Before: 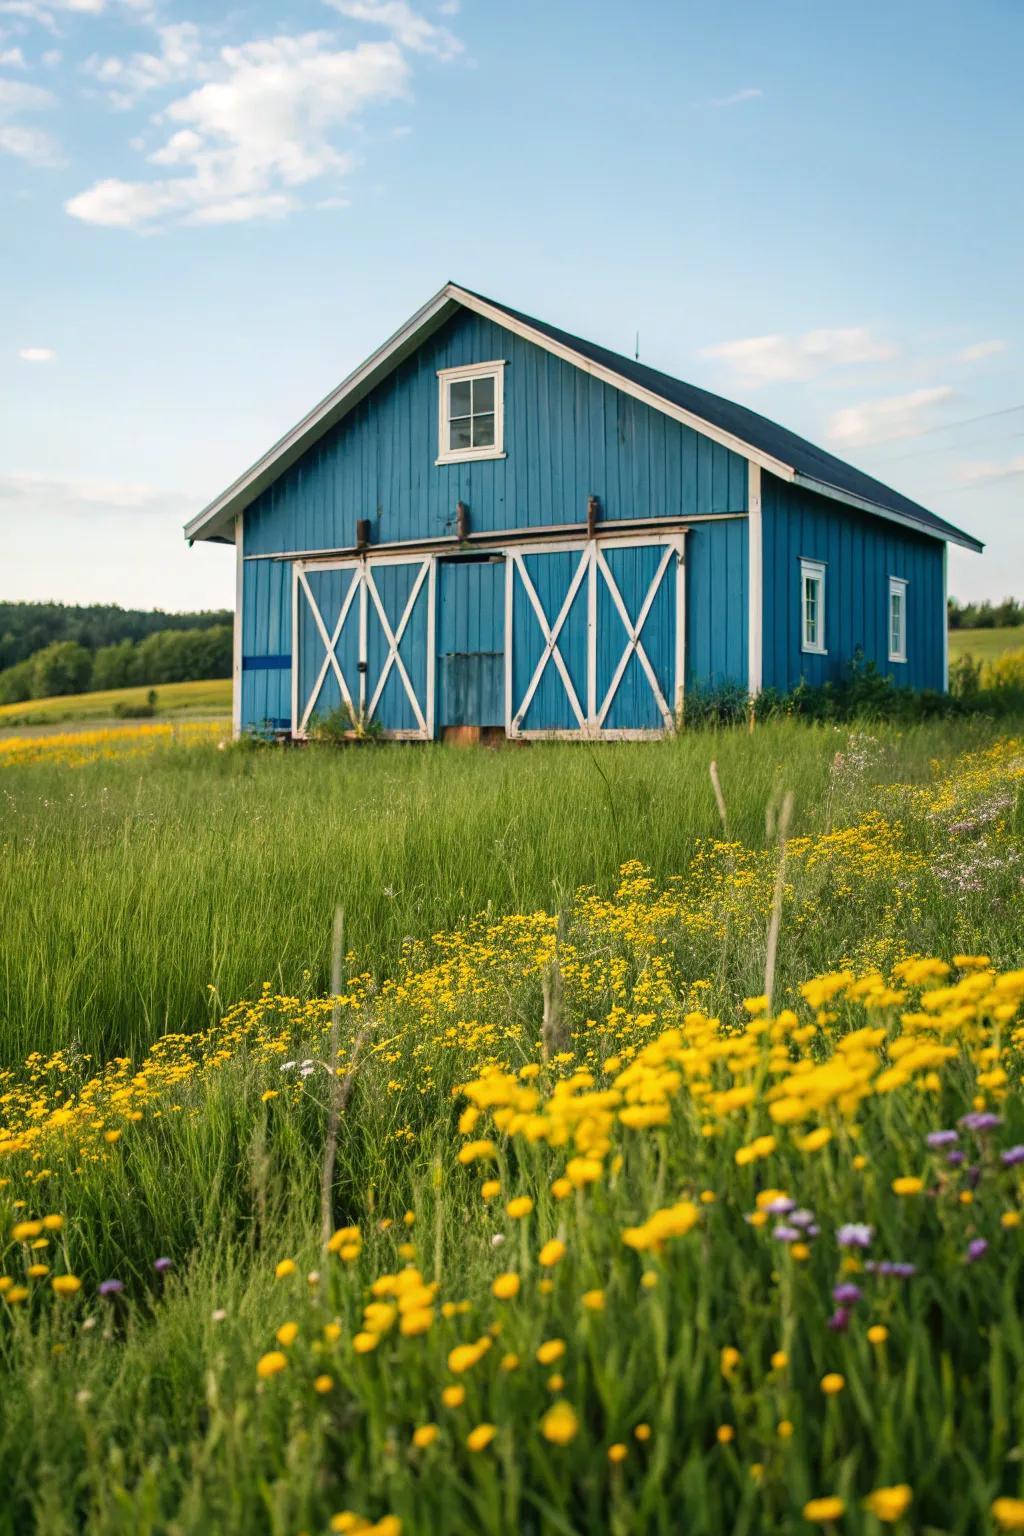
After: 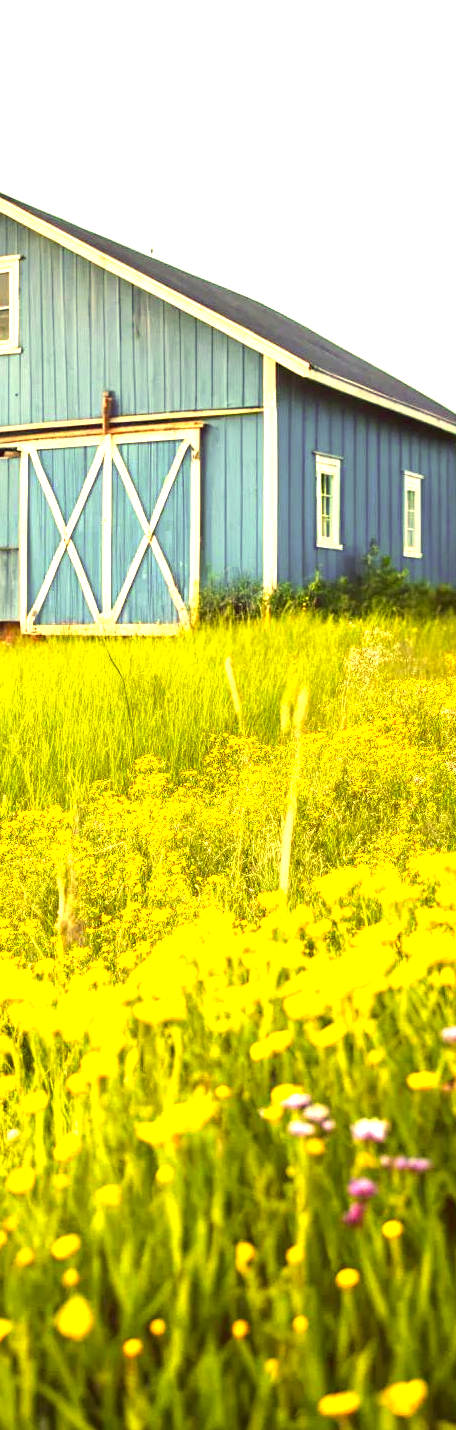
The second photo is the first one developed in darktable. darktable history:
crop: left 47.401%, top 6.841%, right 8.03%
color correction: highlights a* 10.04, highlights b* 38.97, shadows a* 14.37, shadows b* 3.39
exposure: black level correction 0, exposure 1.947 EV, compensate exposure bias true, compensate highlight preservation false
